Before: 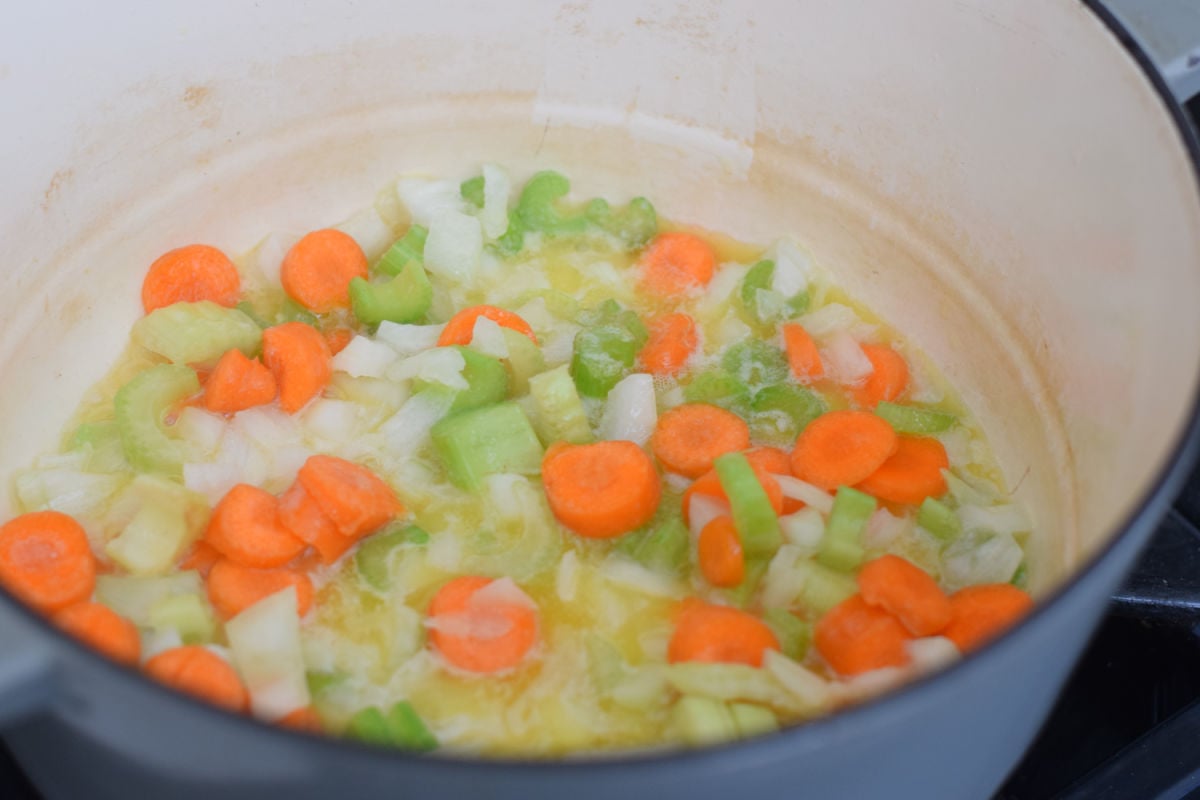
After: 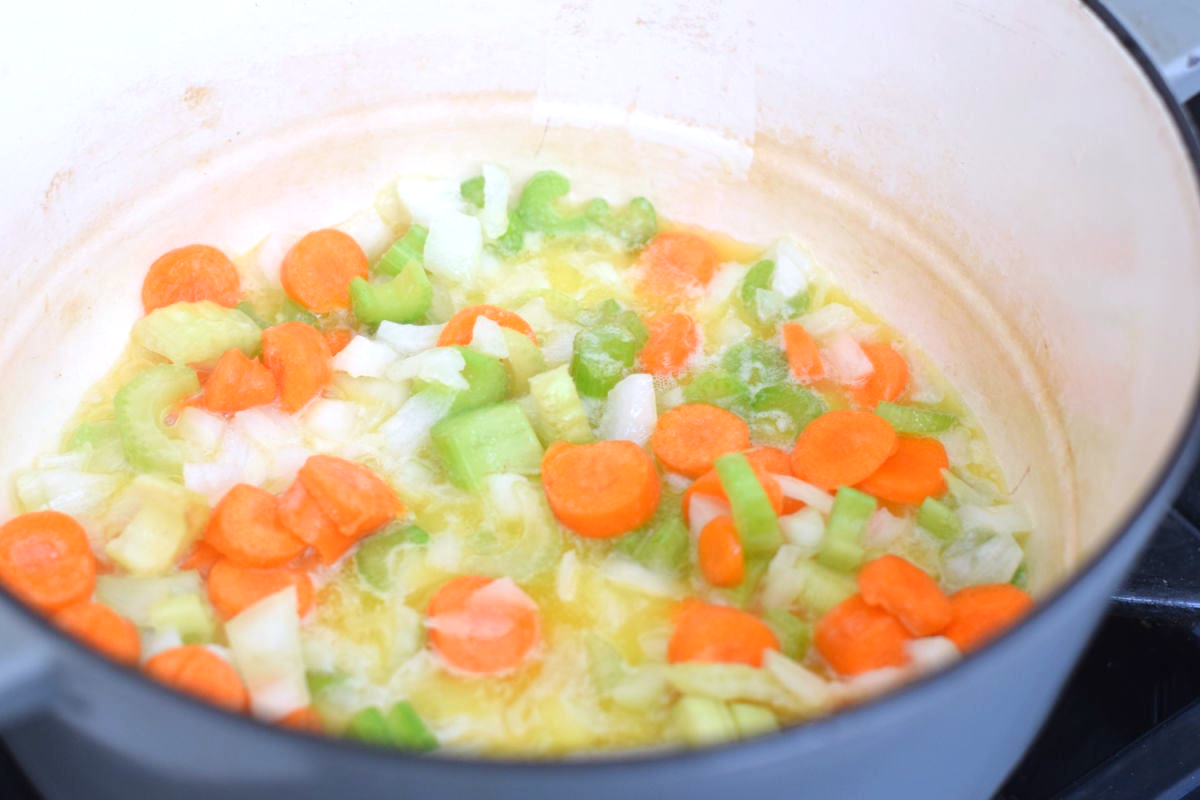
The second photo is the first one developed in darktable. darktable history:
white balance: red 0.984, blue 1.059
exposure: black level correction 0, exposure 0.7 EV, compensate exposure bias true, compensate highlight preservation false
